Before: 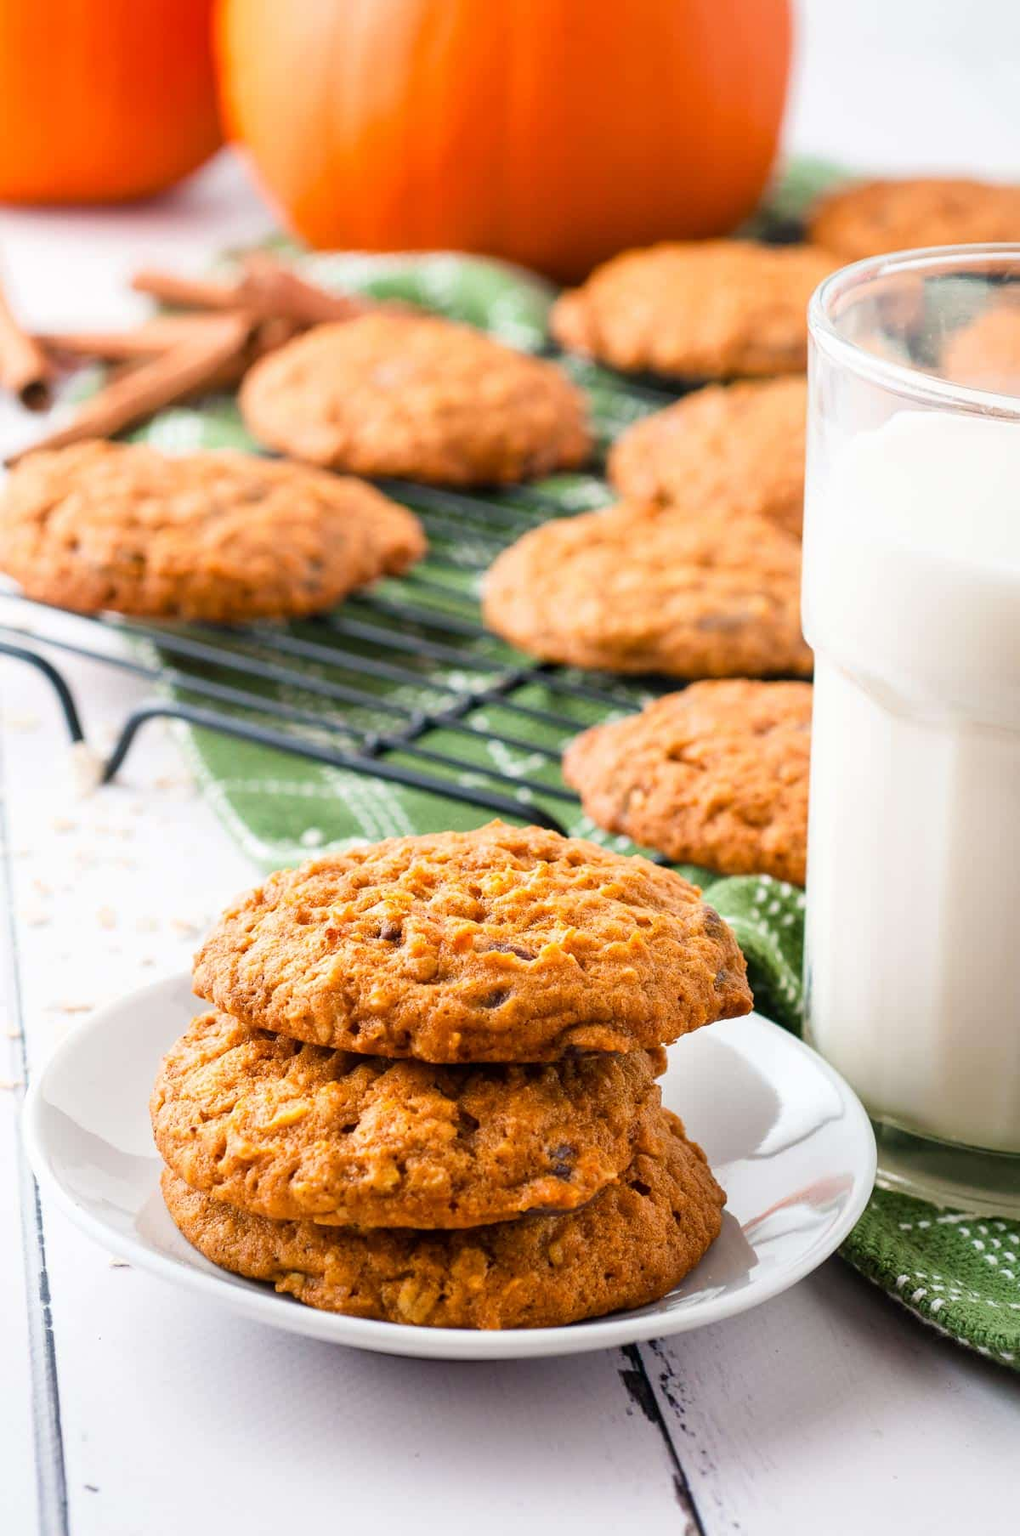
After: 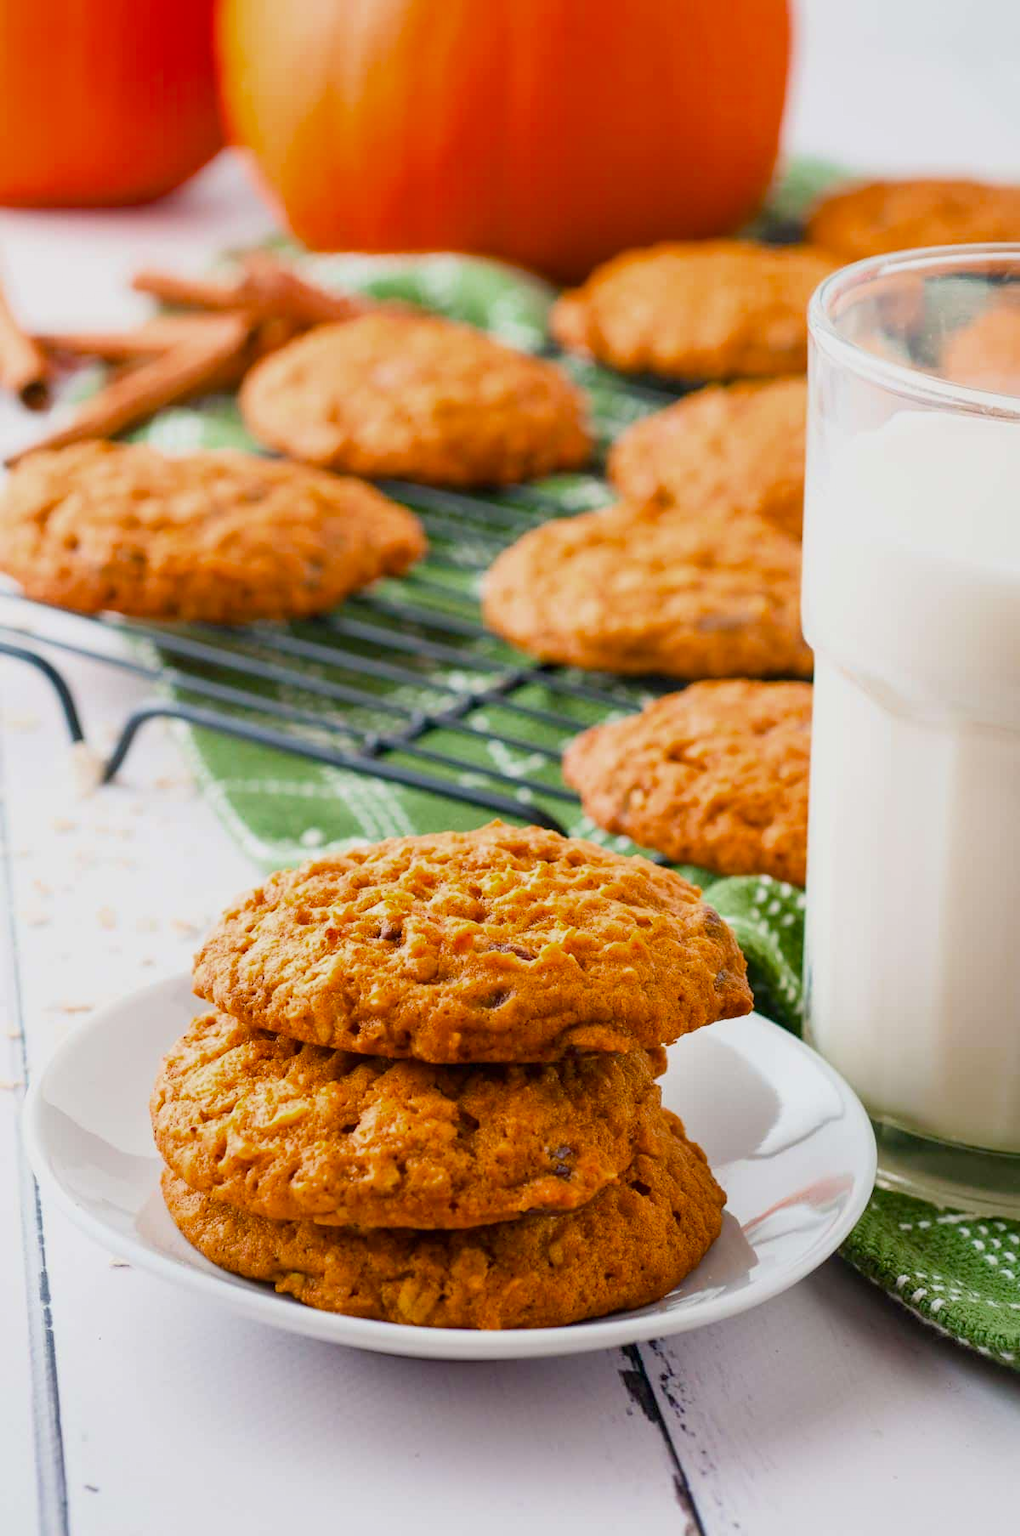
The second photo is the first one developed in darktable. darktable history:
color balance rgb: perceptual saturation grading › global saturation 14.602%, global vibrance -7.39%, contrast -12.966%, saturation formula JzAzBz (2021)
